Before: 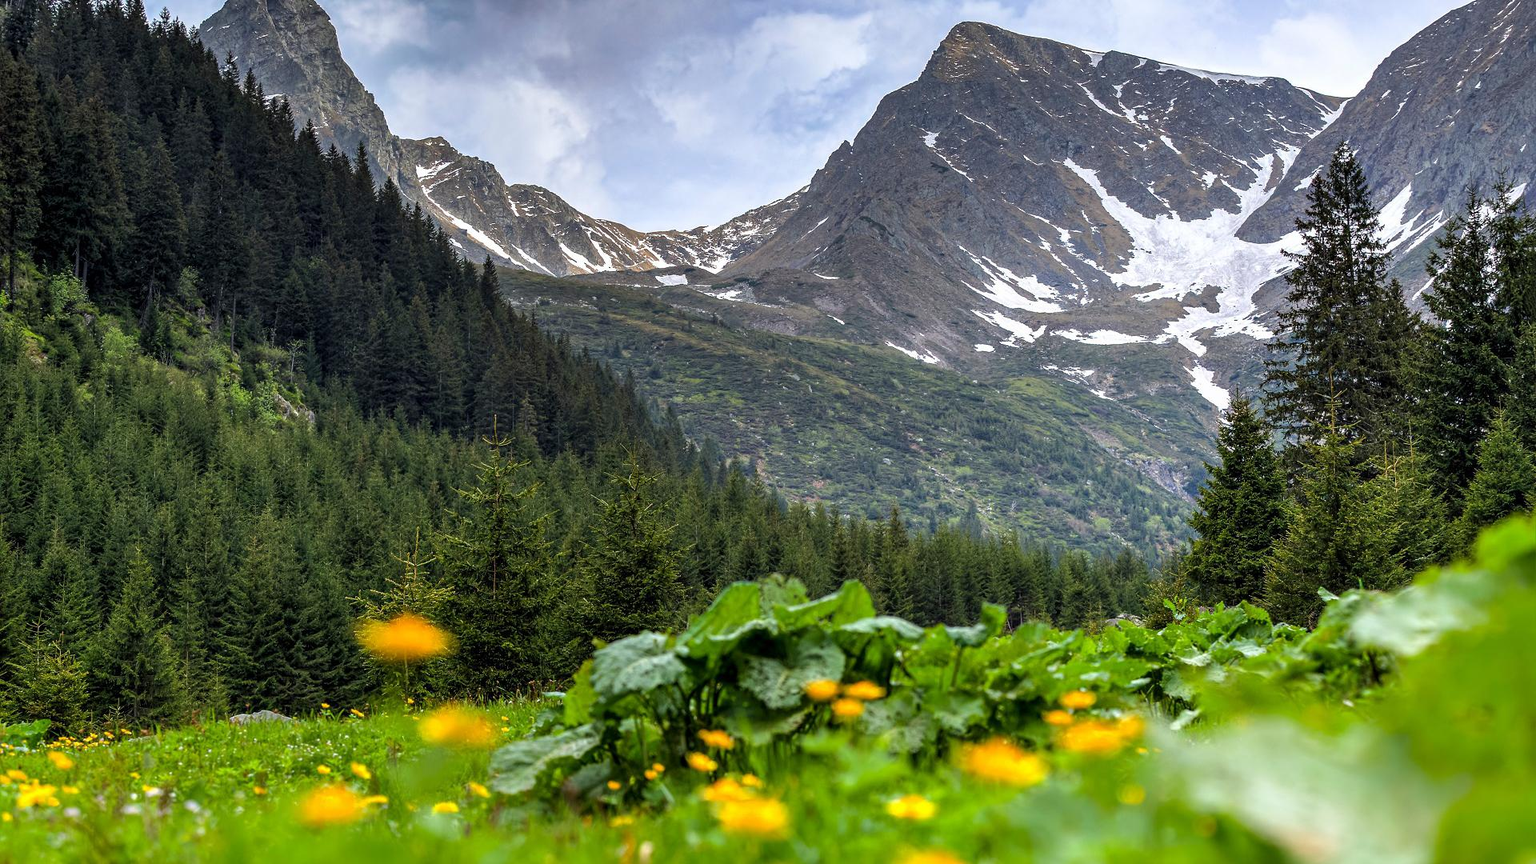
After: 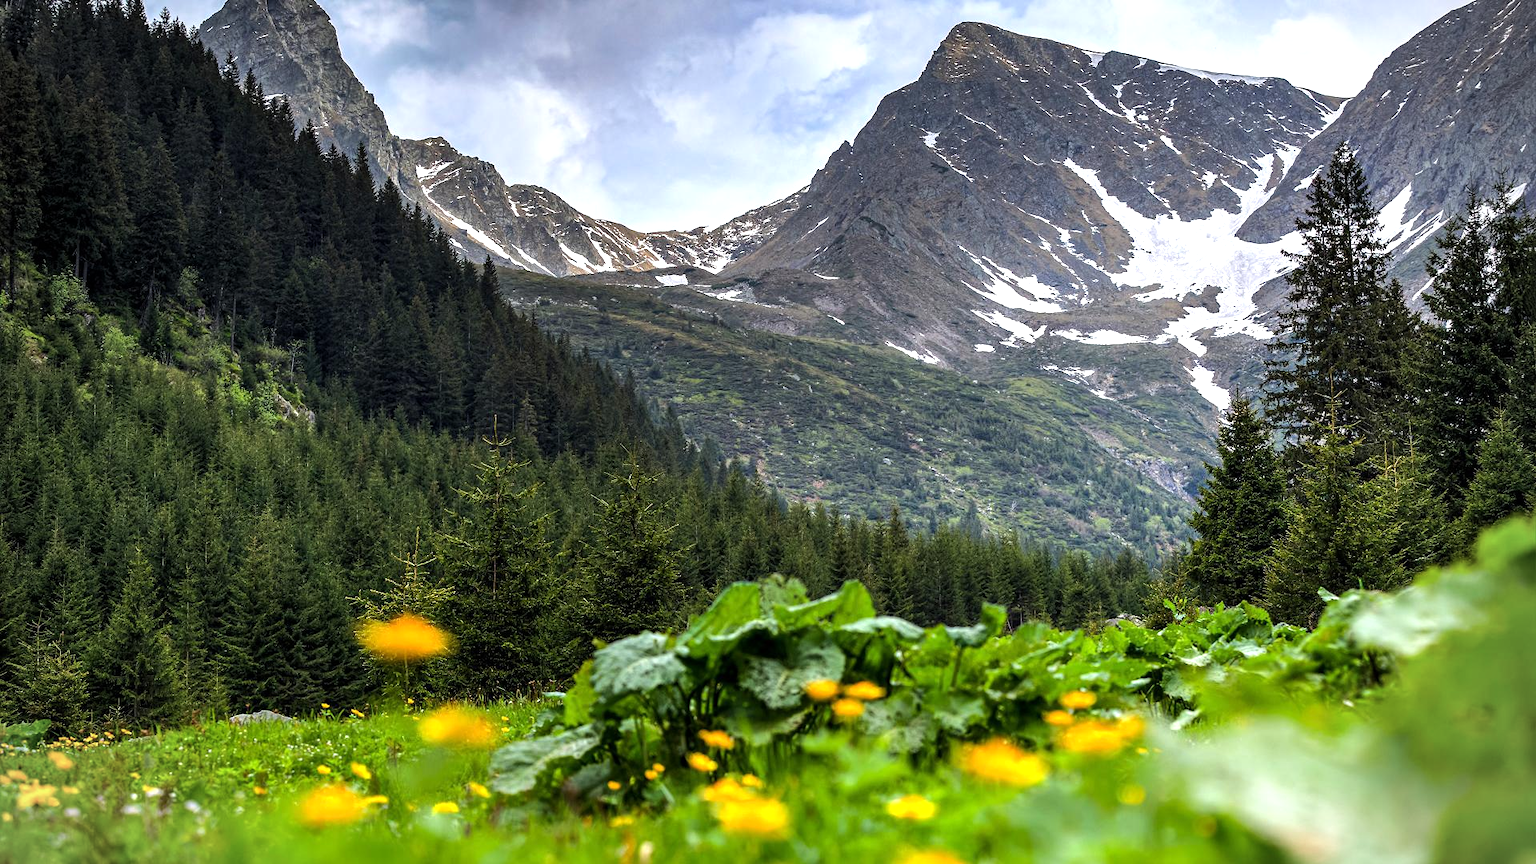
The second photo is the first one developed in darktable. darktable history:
vignetting: fall-off radius 60.92%
tone equalizer: -8 EV -0.417 EV, -7 EV -0.389 EV, -6 EV -0.333 EV, -5 EV -0.222 EV, -3 EV 0.222 EV, -2 EV 0.333 EV, -1 EV 0.389 EV, +0 EV 0.417 EV, edges refinement/feathering 500, mask exposure compensation -1.57 EV, preserve details no
